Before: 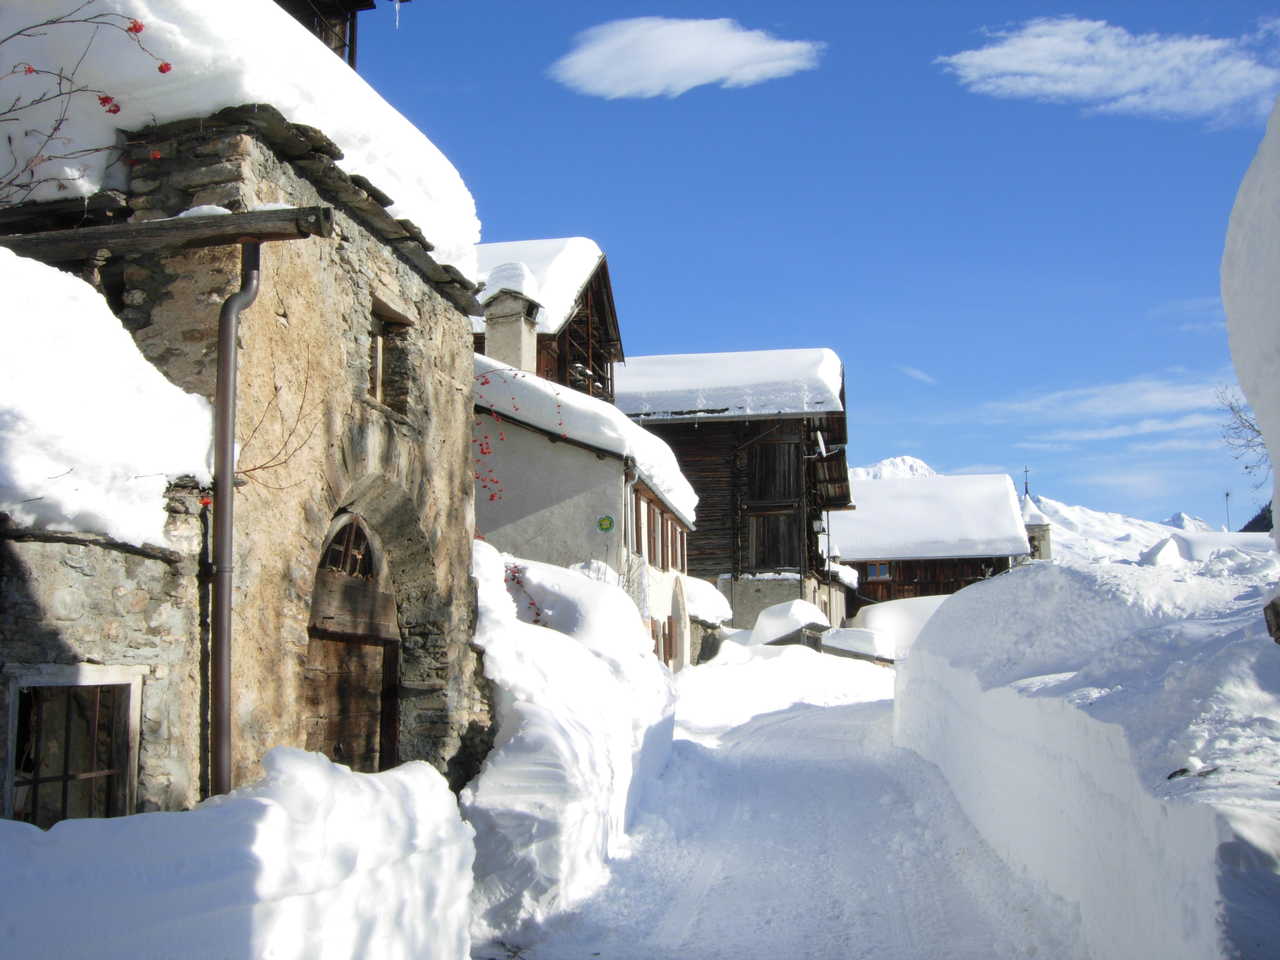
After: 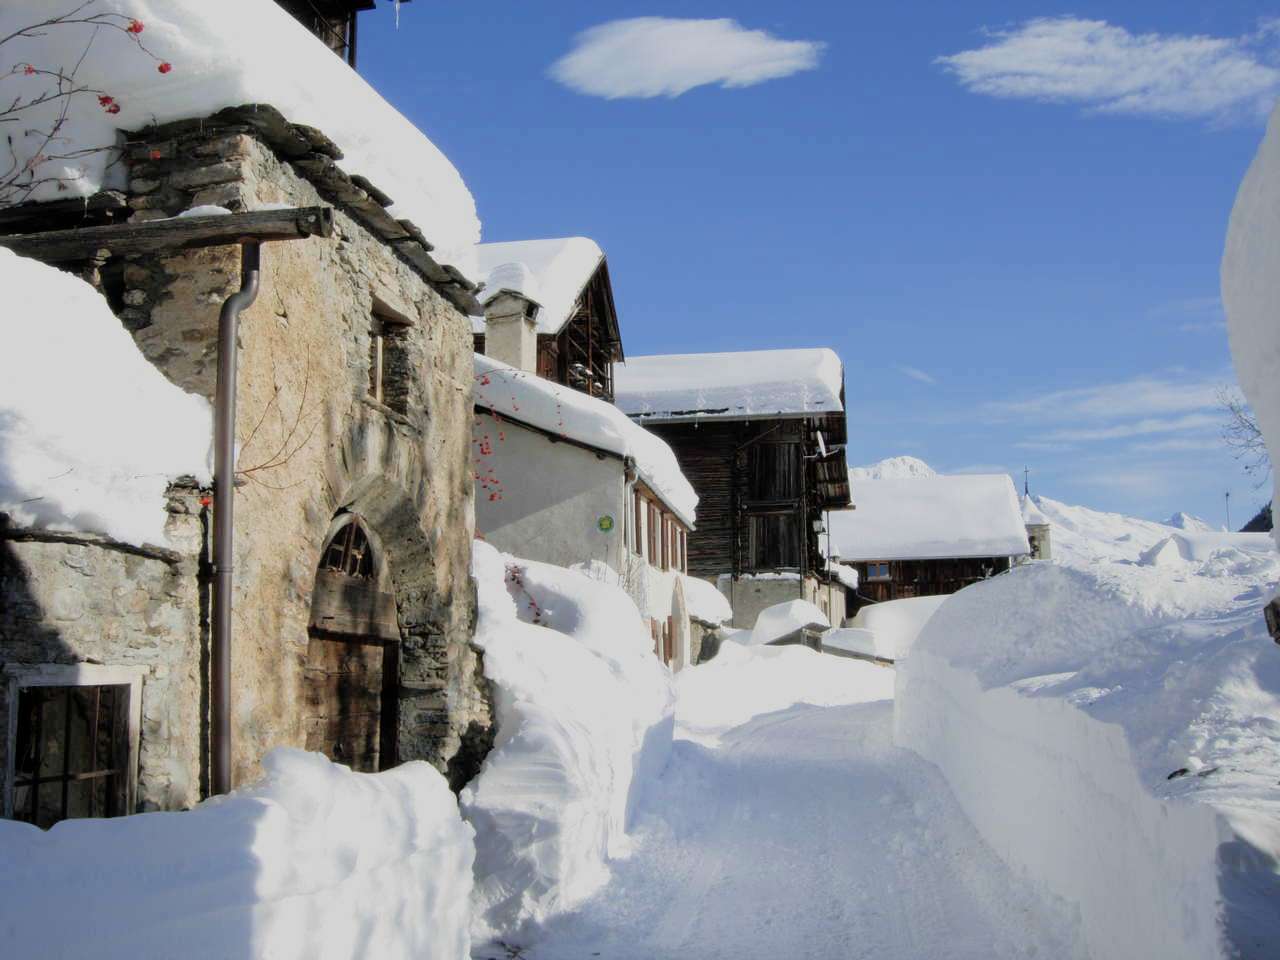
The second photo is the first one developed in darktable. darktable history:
filmic rgb: black relative exposure -7.65 EV, white relative exposure 4.56 EV, threshold 2.99 EV, hardness 3.61, enable highlight reconstruction true
